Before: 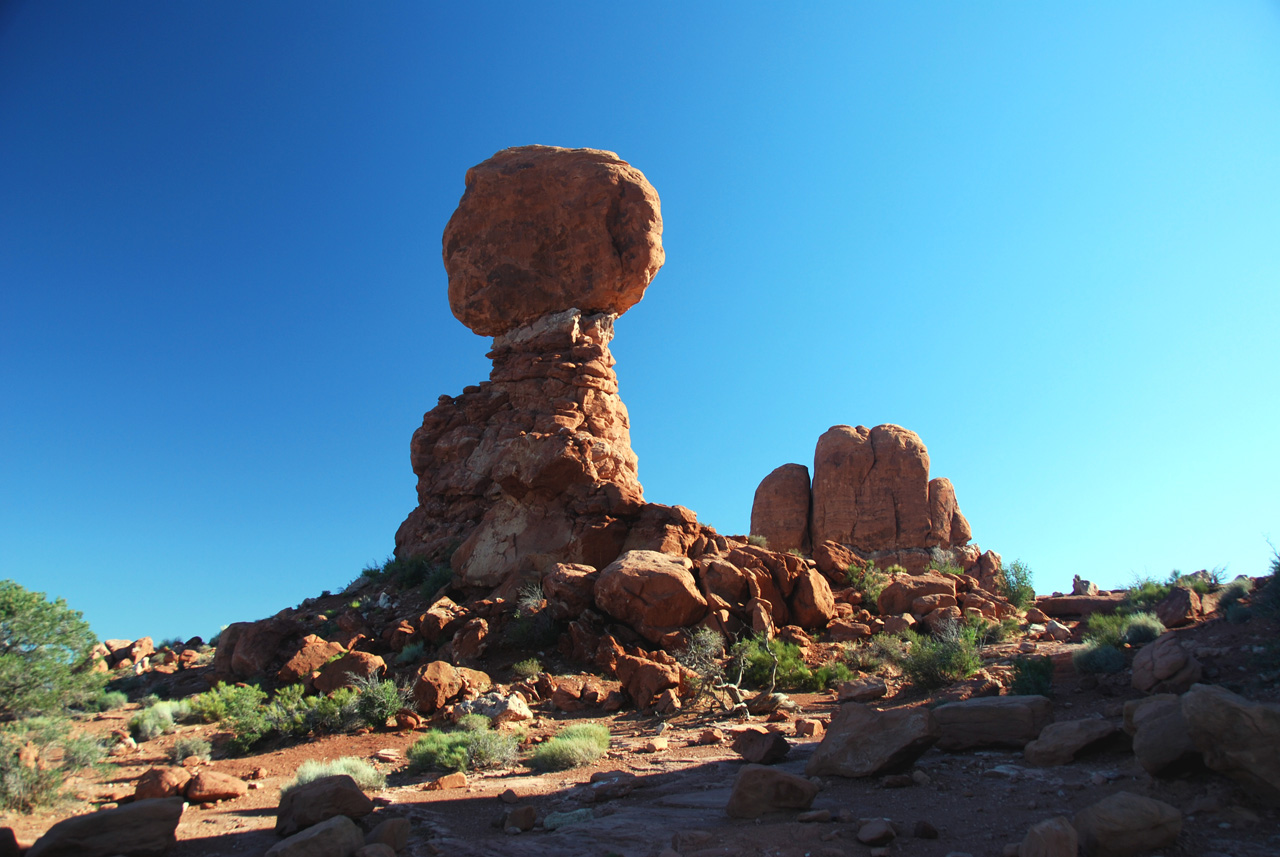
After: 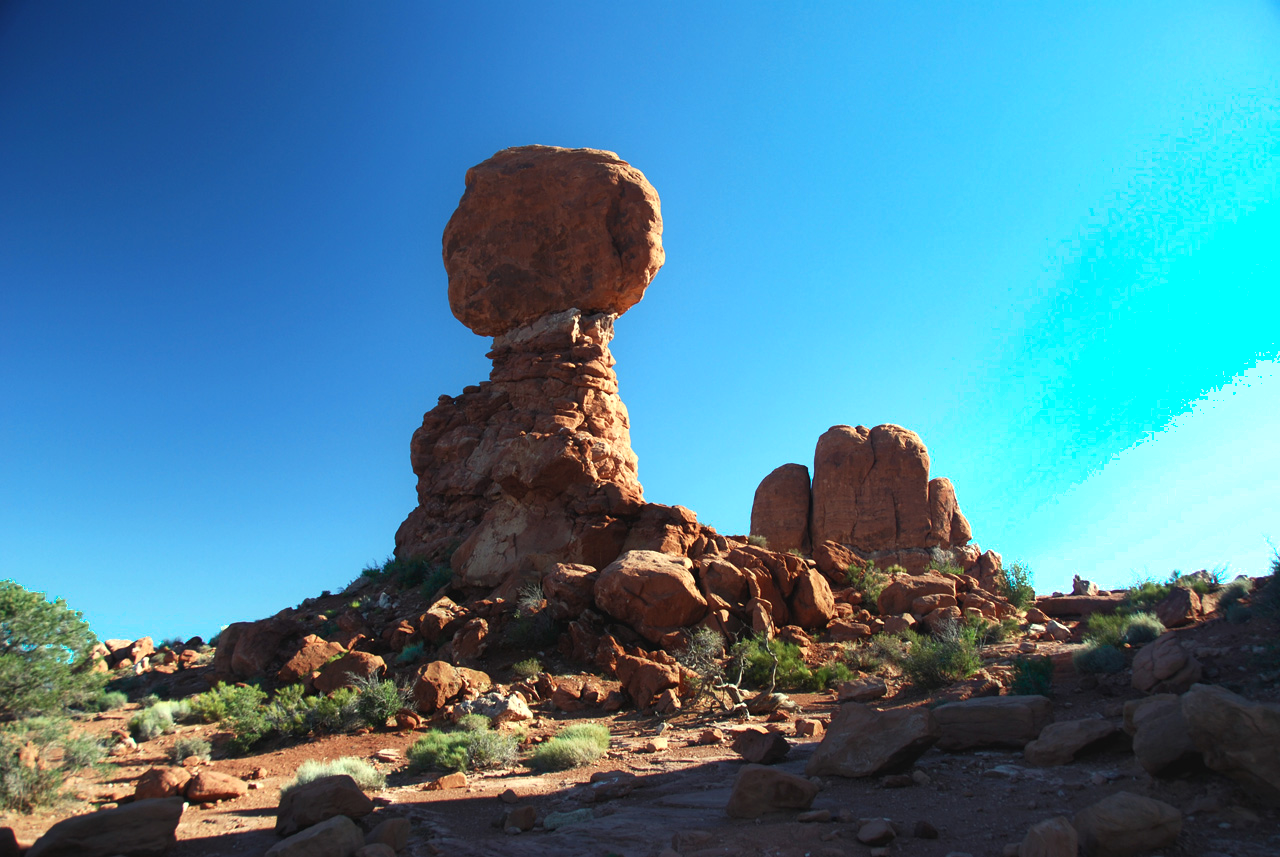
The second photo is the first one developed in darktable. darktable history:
tone equalizer: -8 EV 0 EV, -7 EV 0.002 EV, -6 EV -0.005 EV, -5 EV -0.009 EV, -4 EV -0.072 EV, -3 EV -0.219 EV, -2 EV -0.251 EV, -1 EV 0.096 EV, +0 EV 0.302 EV
color zones: curves: ch0 [(0.25, 0.5) (0.423, 0.5) (0.443, 0.5) (0.521, 0.756) (0.568, 0.5) (0.576, 0.5) (0.75, 0.5)]; ch1 [(0.25, 0.5) (0.423, 0.5) (0.443, 0.5) (0.539, 0.873) (0.624, 0.565) (0.631, 0.5) (0.75, 0.5)]
shadows and highlights: shadows 5.88, highlights color adjustment 46.43%, soften with gaussian
